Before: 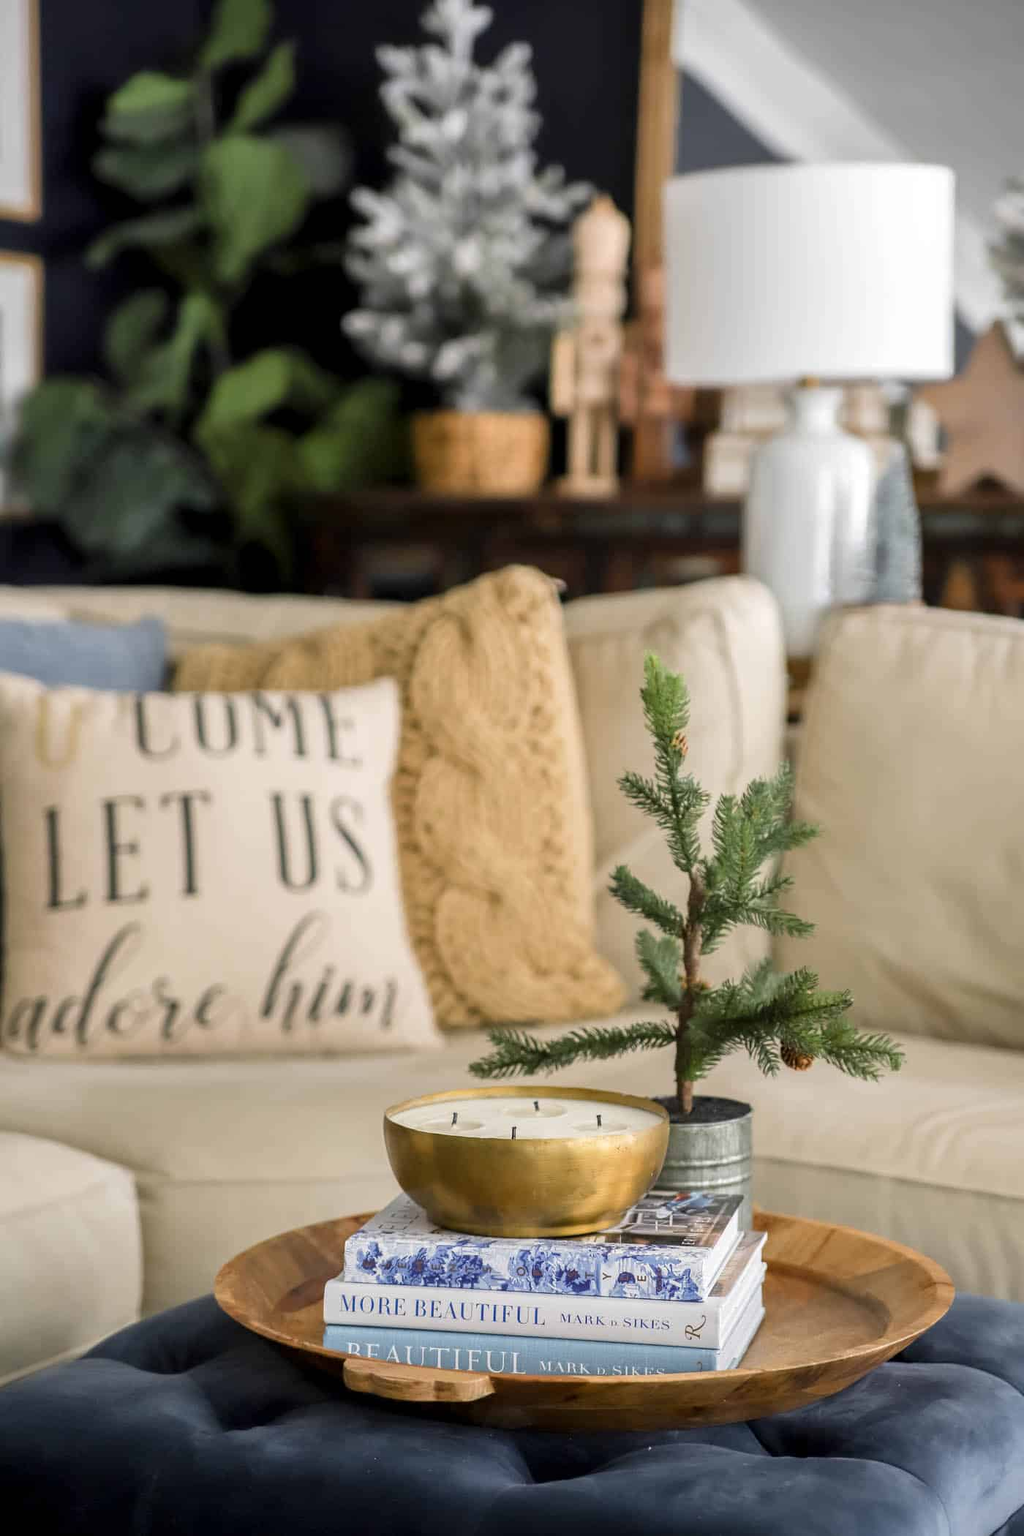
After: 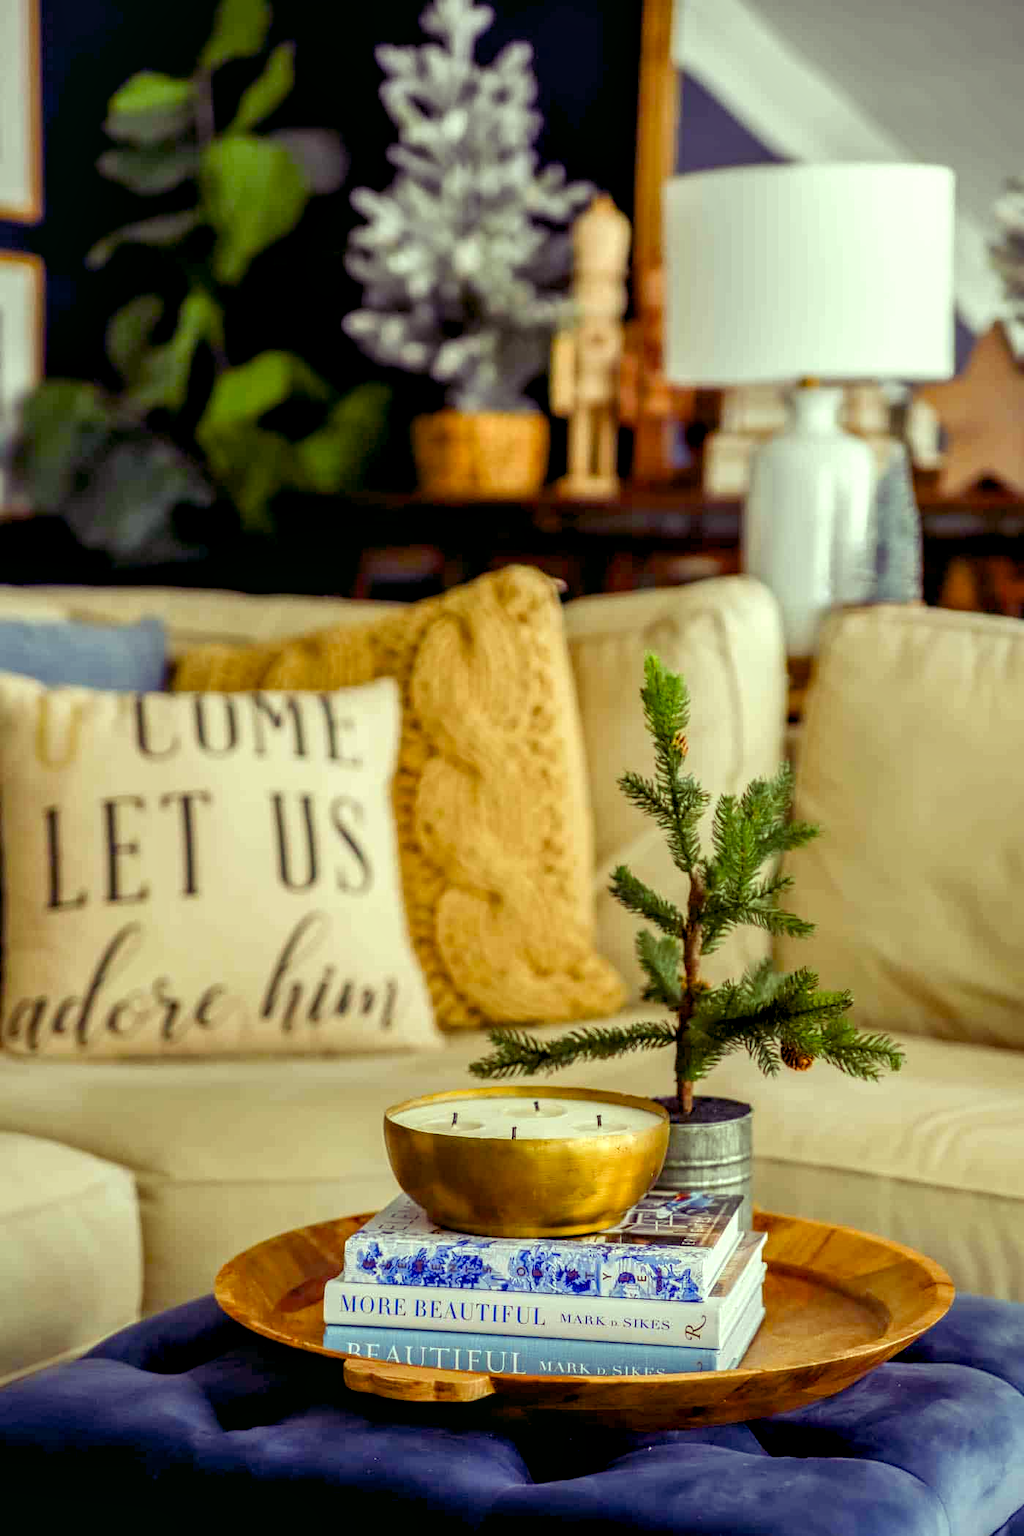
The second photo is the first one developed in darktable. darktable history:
color correction: highlights a* -7.33, highlights b* 1.26, shadows a* -3.55, saturation 1.4
color balance rgb: shadows lift › luminance -21.66%, shadows lift › chroma 8.98%, shadows lift › hue 283.37°, power › chroma 1.05%, power › hue 25.59°, highlights gain › luminance 6.08%, highlights gain › chroma 2.55%, highlights gain › hue 90°, global offset › luminance -0.87%, perceptual saturation grading › global saturation 25%, perceptual saturation grading › highlights -28.39%, perceptual saturation grading › shadows 33.98%
local contrast: detail 130%
